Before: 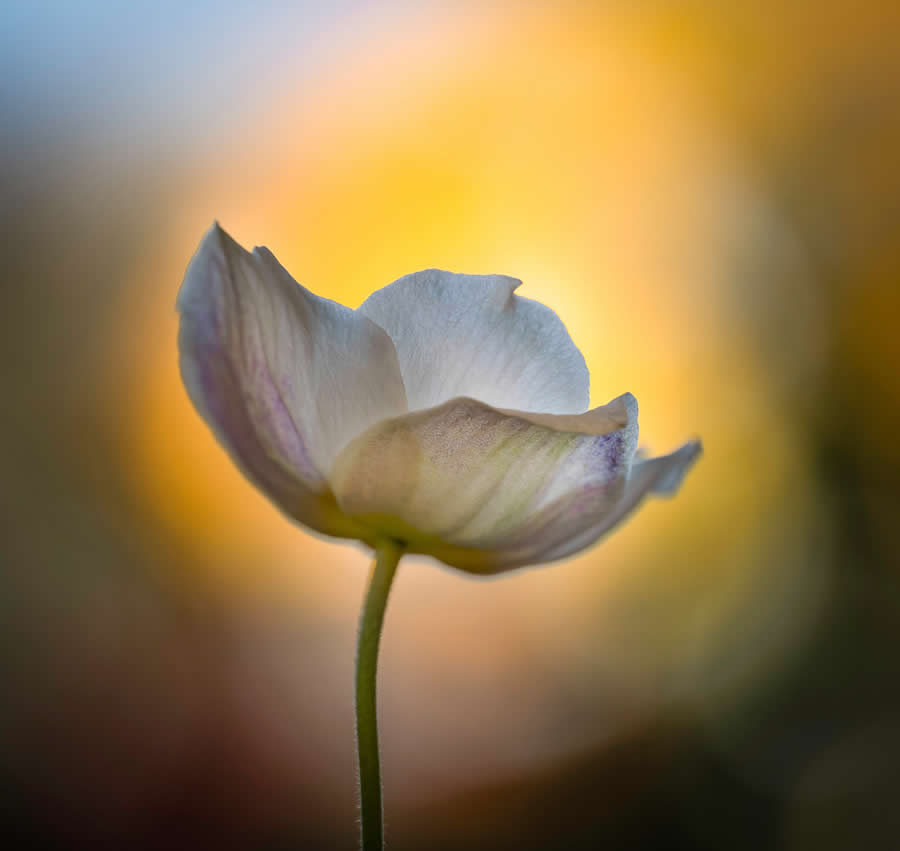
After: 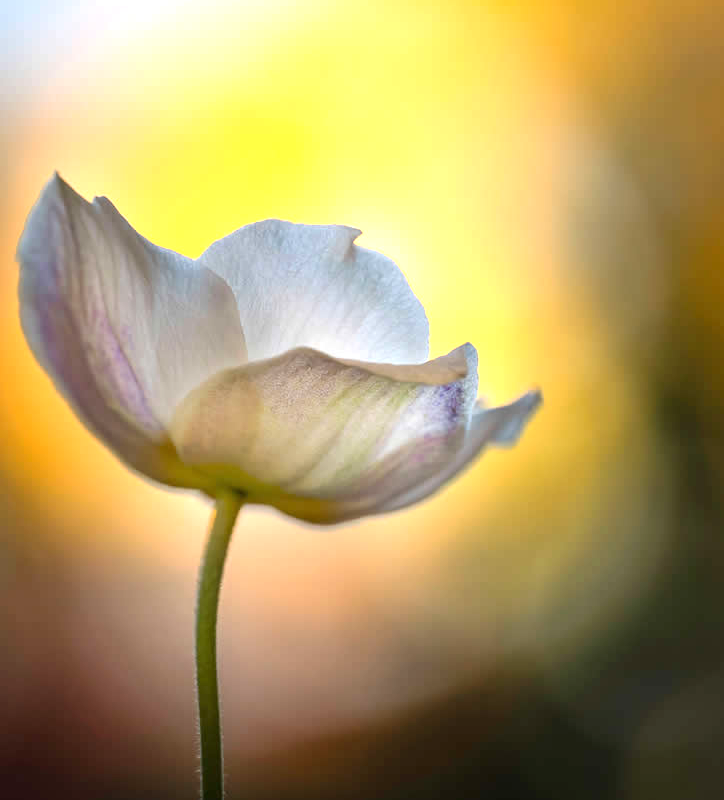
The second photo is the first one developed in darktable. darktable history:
exposure: exposure 0.756 EV, compensate exposure bias true, compensate highlight preservation false
crop and rotate: left 17.859%, top 5.932%, right 1.683%
